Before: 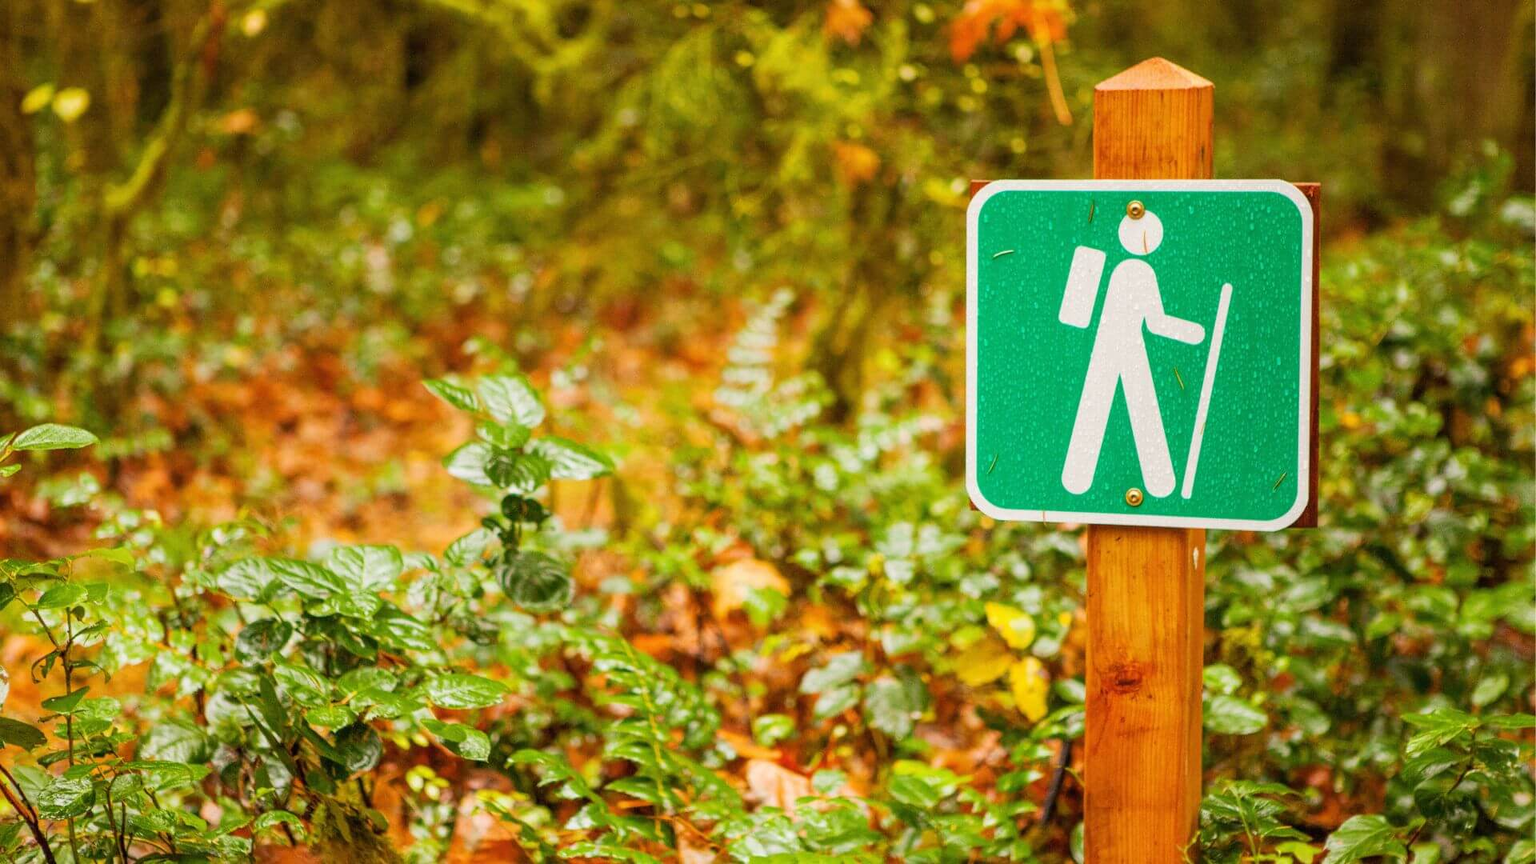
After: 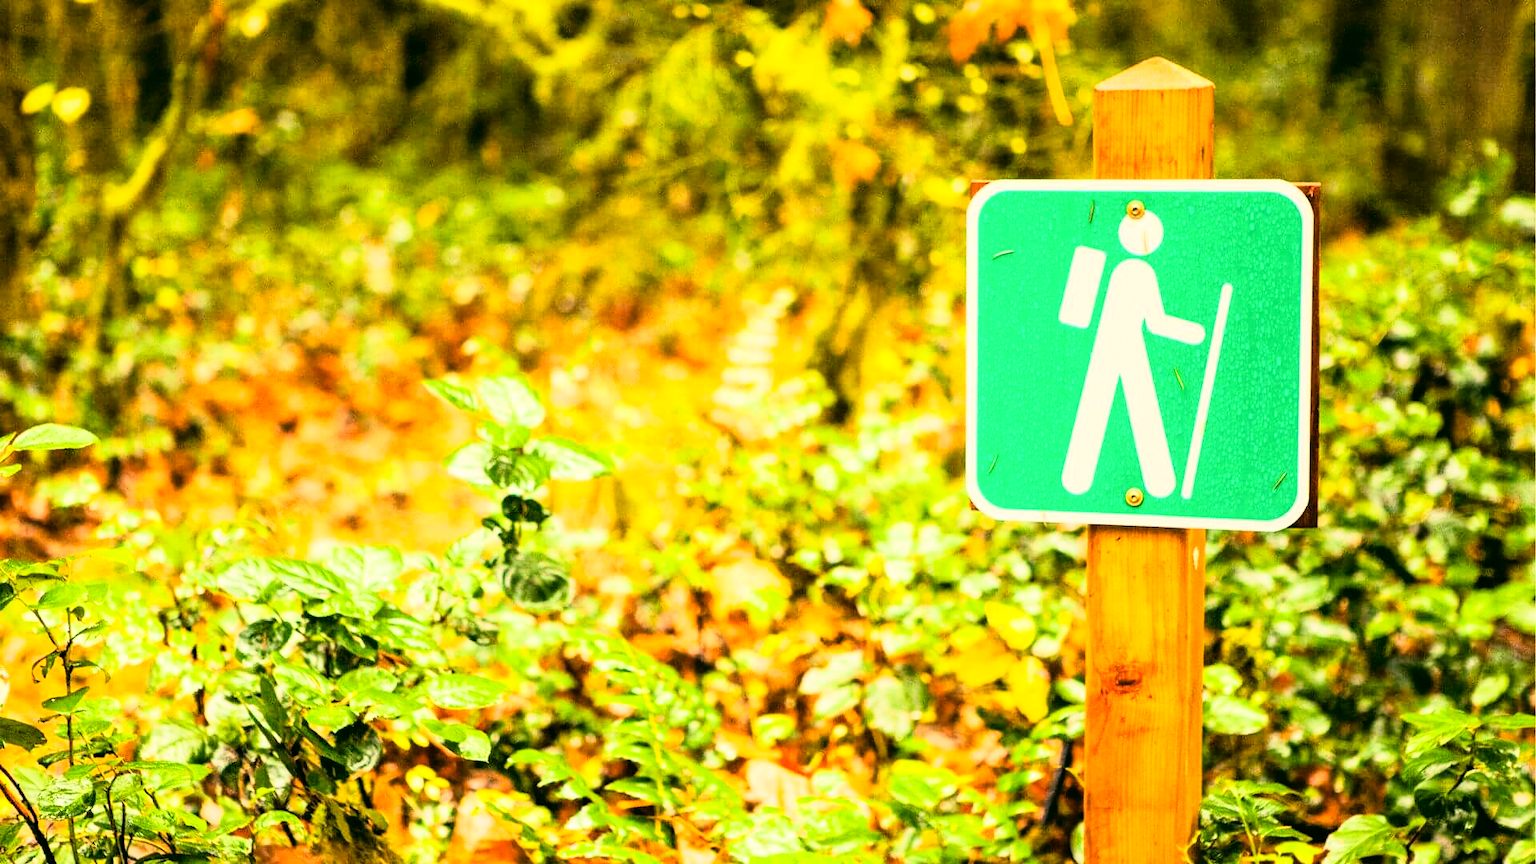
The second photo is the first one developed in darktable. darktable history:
color correction: highlights a* -0.482, highlights b* 9.48, shadows a* -9.48, shadows b* 0.803
rgb curve: curves: ch0 [(0, 0) (0.21, 0.15) (0.24, 0.21) (0.5, 0.75) (0.75, 0.96) (0.89, 0.99) (1, 1)]; ch1 [(0, 0.02) (0.21, 0.13) (0.25, 0.2) (0.5, 0.67) (0.75, 0.9) (0.89, 0.97) (1, 1)]; ch2 [(0, 0.02) (0.21, 0.13) (0.25, 0.2) (0.5, 0.67) (0.75, 0.9) (0.89, 0.97) (1, 1)], compensate middle gray true
white balance: emerald 1
